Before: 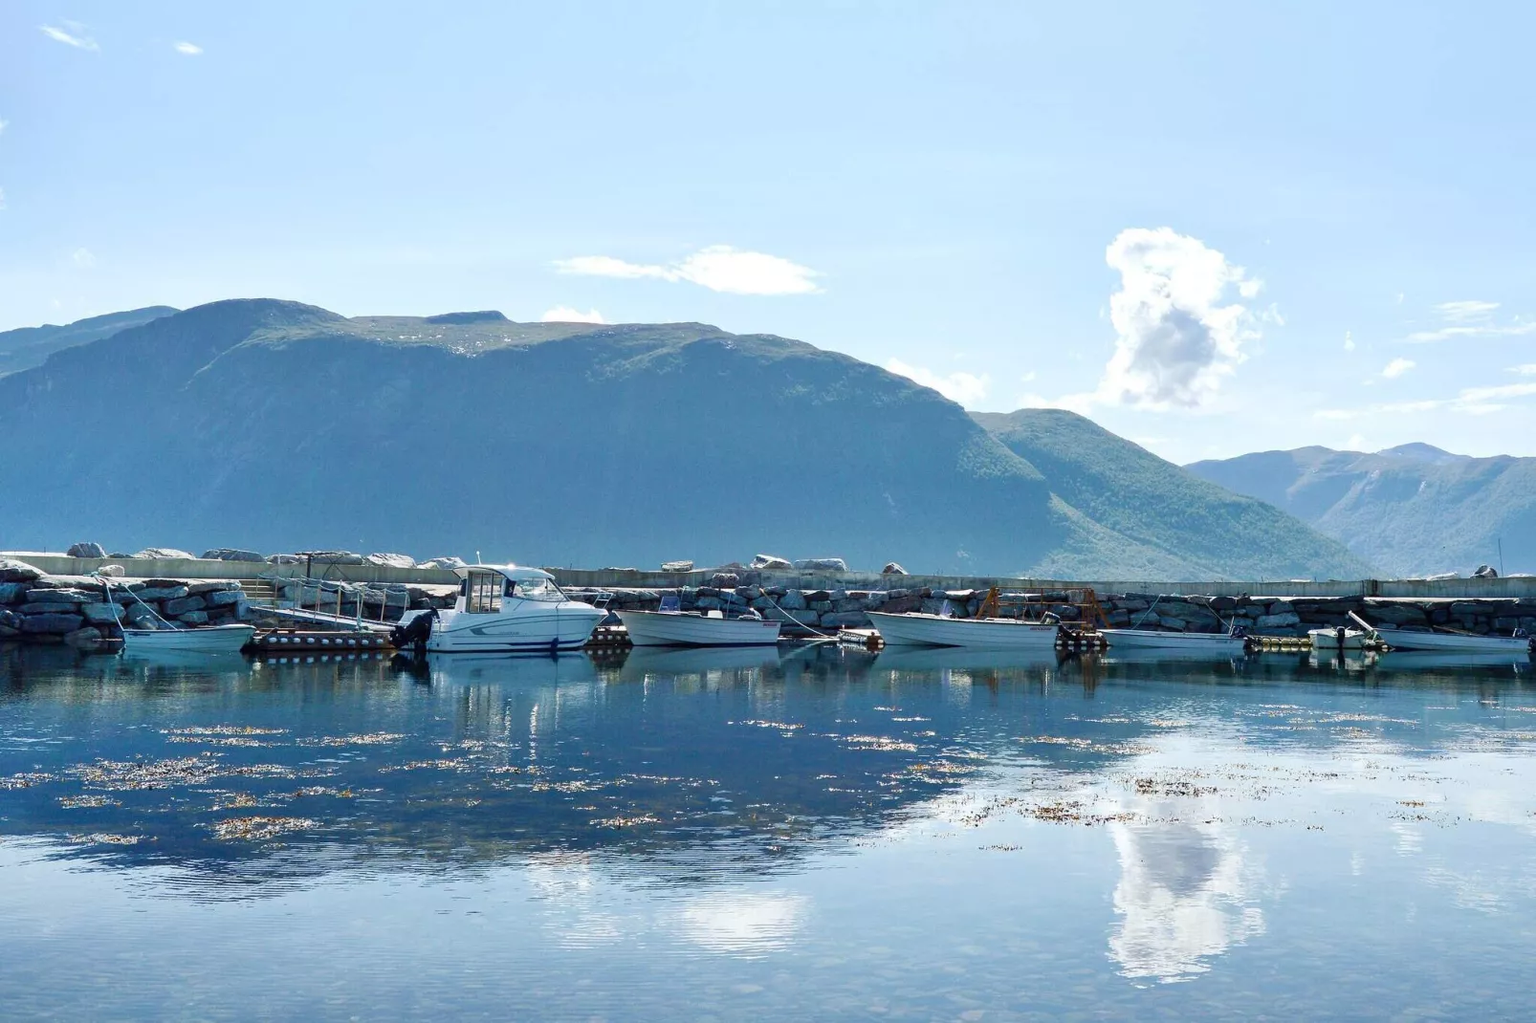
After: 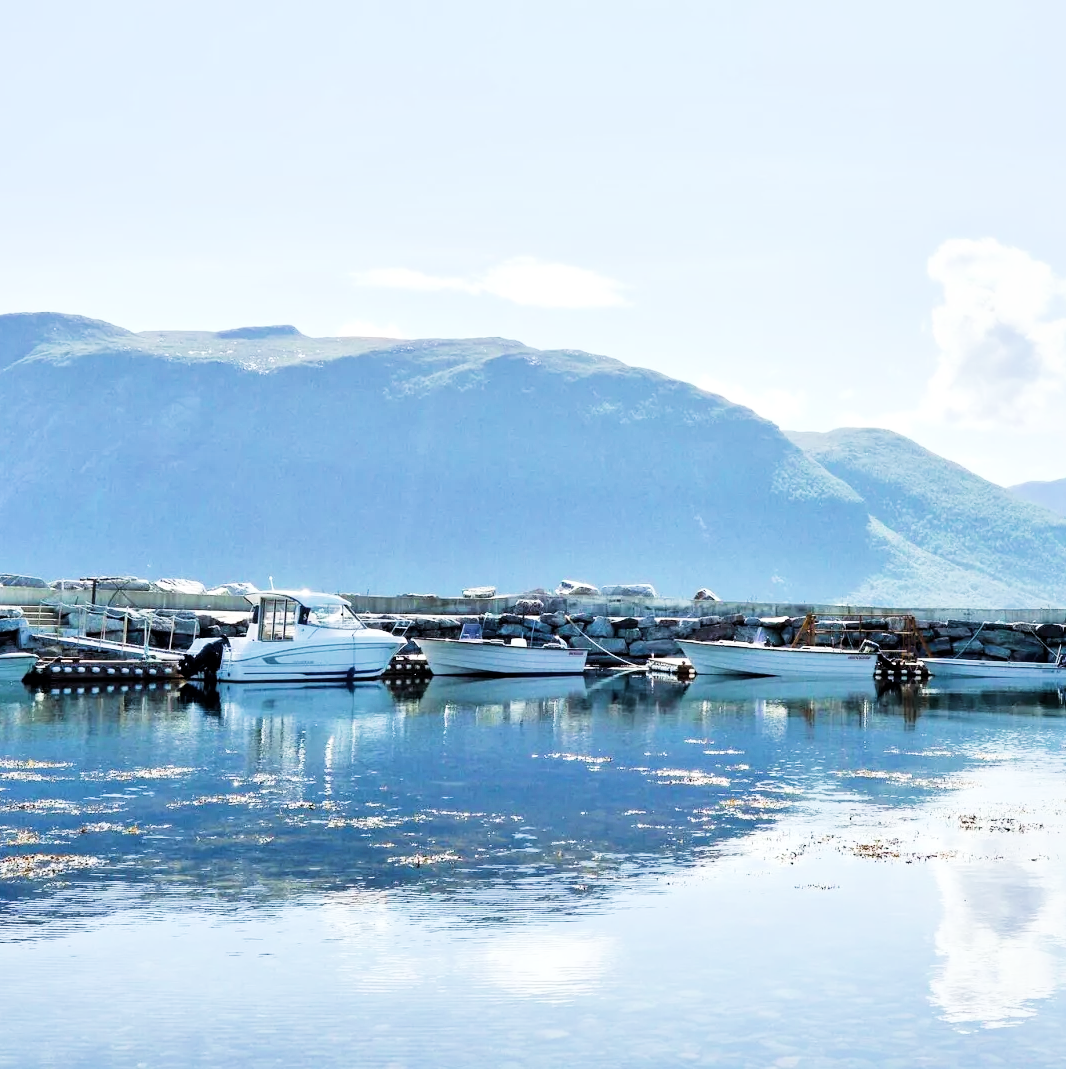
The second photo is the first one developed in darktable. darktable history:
filmic rgb: black relative exposure -5.03 EV, white relative exposure 3.97 EV, hardness 2.89, contrast 1.411, highlights saturation mix -20.36%
crop and rotate: left 14.315%, right 19.282%
local contrast: mode bilateral grid, contrast 21, coarseness 50, detail 119%, midtone range 0.2
exposure: black level correction -0.002, exposure 1.11 EV, compensate exposure bias true, compensate highlight preservation false
